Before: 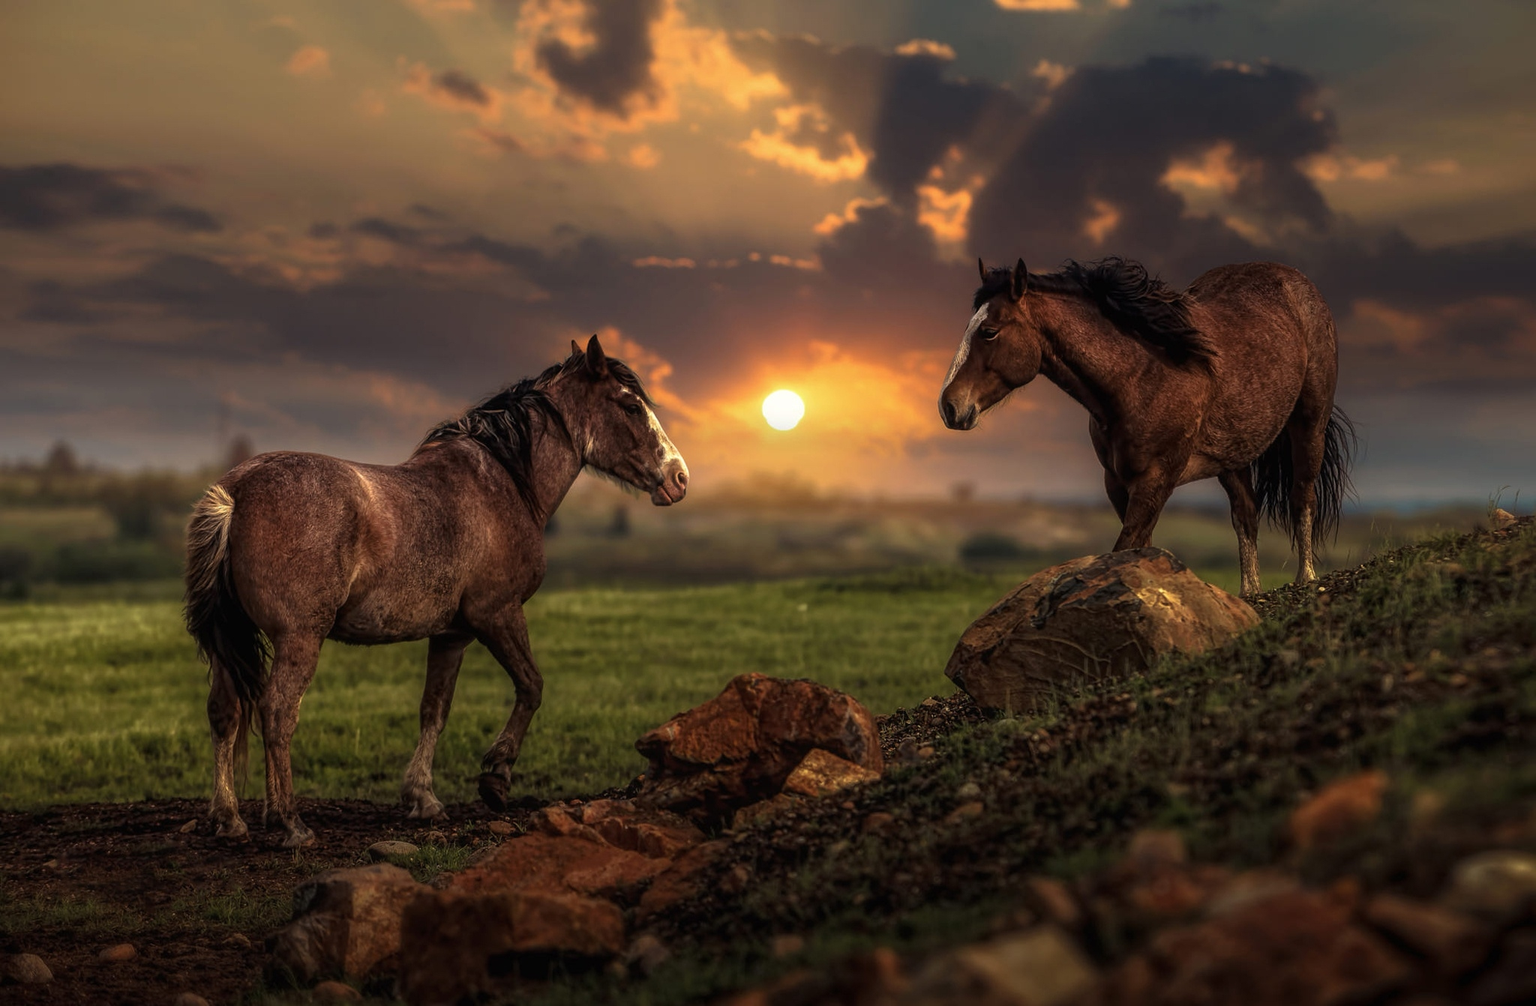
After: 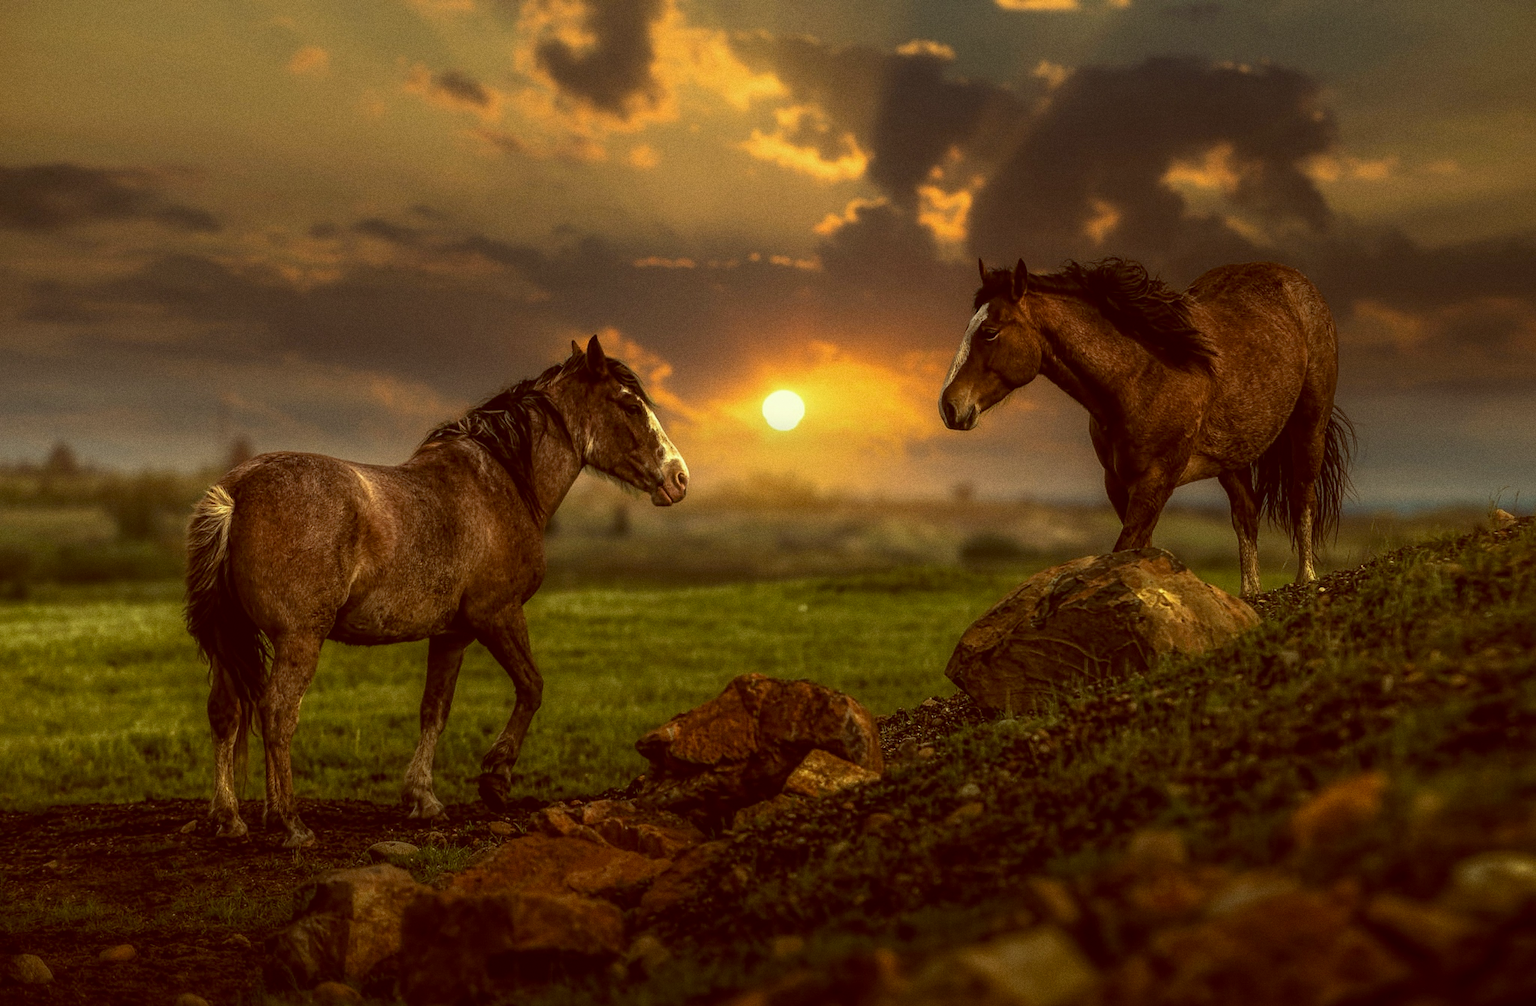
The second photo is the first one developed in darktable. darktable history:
exposure: compensate highlight preservation false
grain: on, module defaults
color balance: lift [1.001, 1.007, 1, 0.993], gamma [1.023, 1.026, 1.01, 0.974], gain [0.964, 1.059, 1.073, 0.927]
color correction: highlights a* -4.73, highlights b* 5.06, saturation 0.97
